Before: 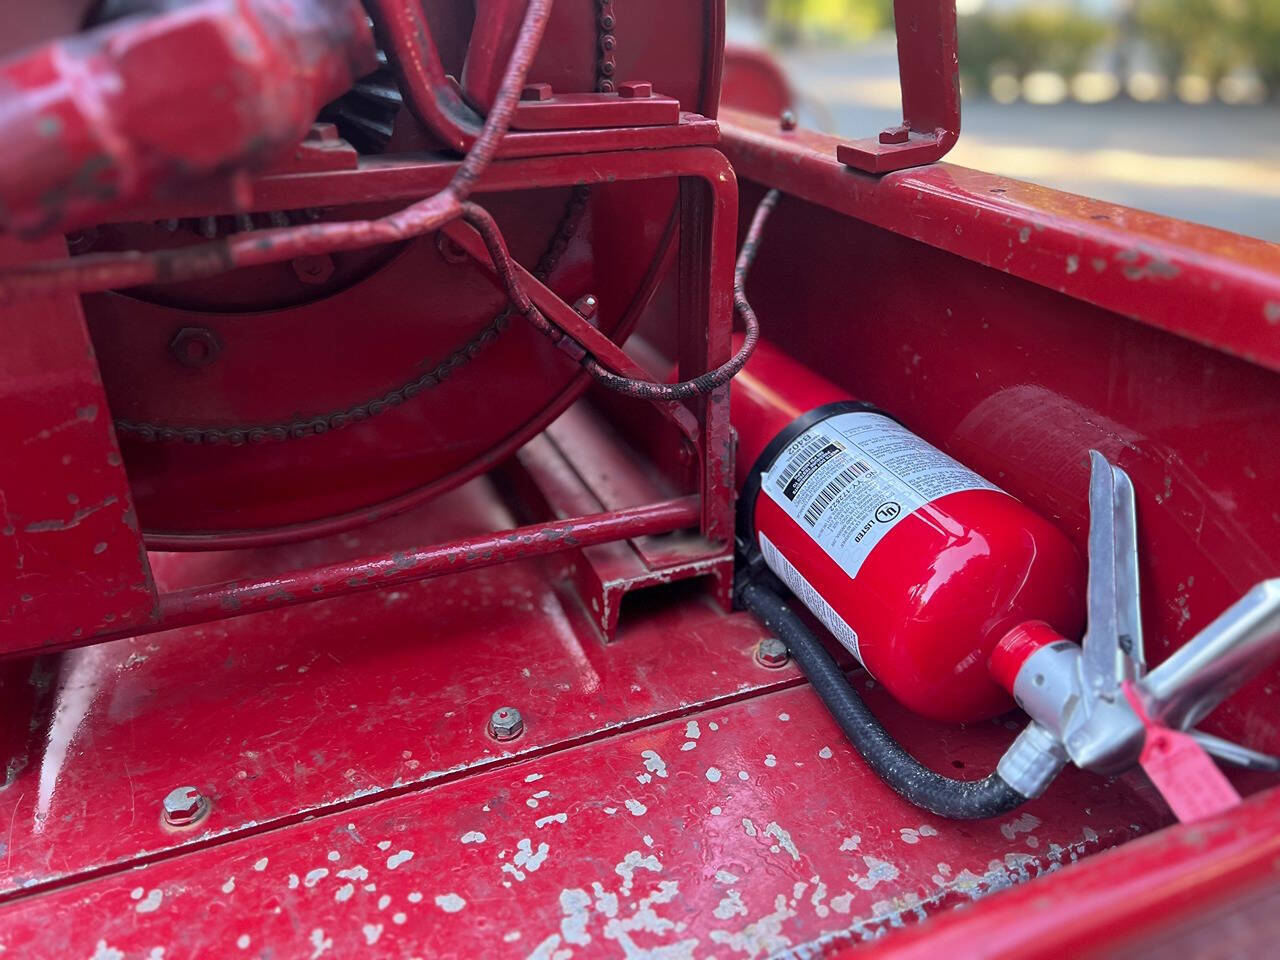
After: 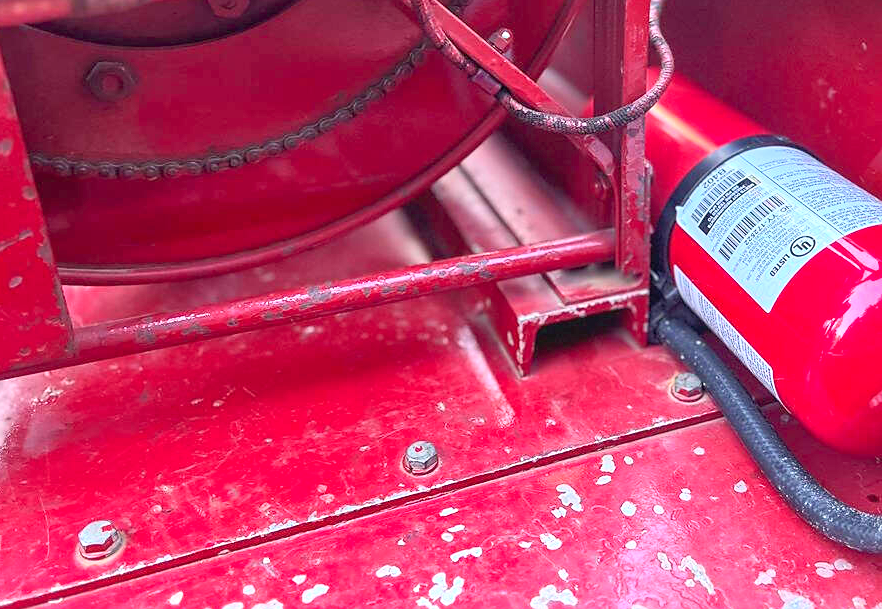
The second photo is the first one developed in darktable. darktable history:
contrast brightness saturation: contrast 0.196, brightness 0.149, saturation 0.148
crop: left 6.711%, top 27.797%, right 24.333%, bottom 8.679%
local contrast: detail 109%
sharpen: radius 1.525, amount 0.363, threshold 1.326
exposure: black level correction 0, exposure 0.499 EV, compensate exposure bias true, compensate highlight preservation false
shadows and highlights: shadows 25.83, highlights -24.32
tone equalizer: -8 EV 0.969 EV, -7 EV 1.02 EV, -6 EV 0.987 EV, -5 EV 1.02 EV, -4 EV 1.03 EV, -3 EV 0.737 EV, -2 EV 0.471 EV, -1 EV 0.234 EV
